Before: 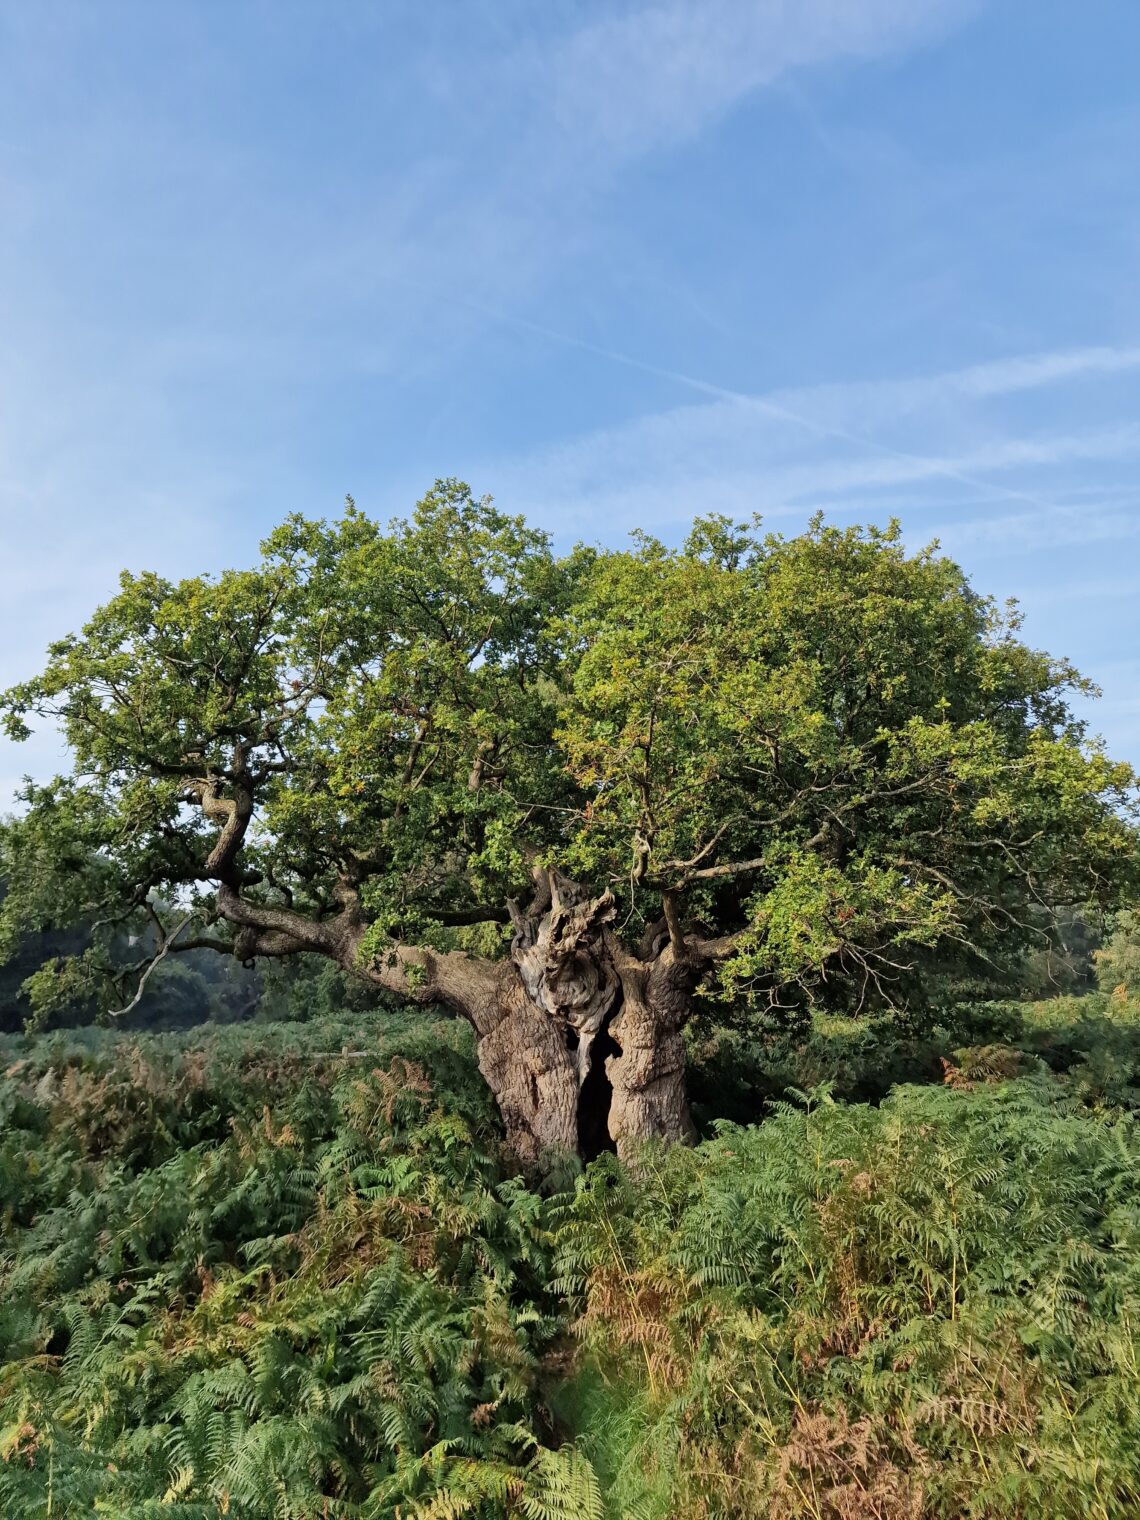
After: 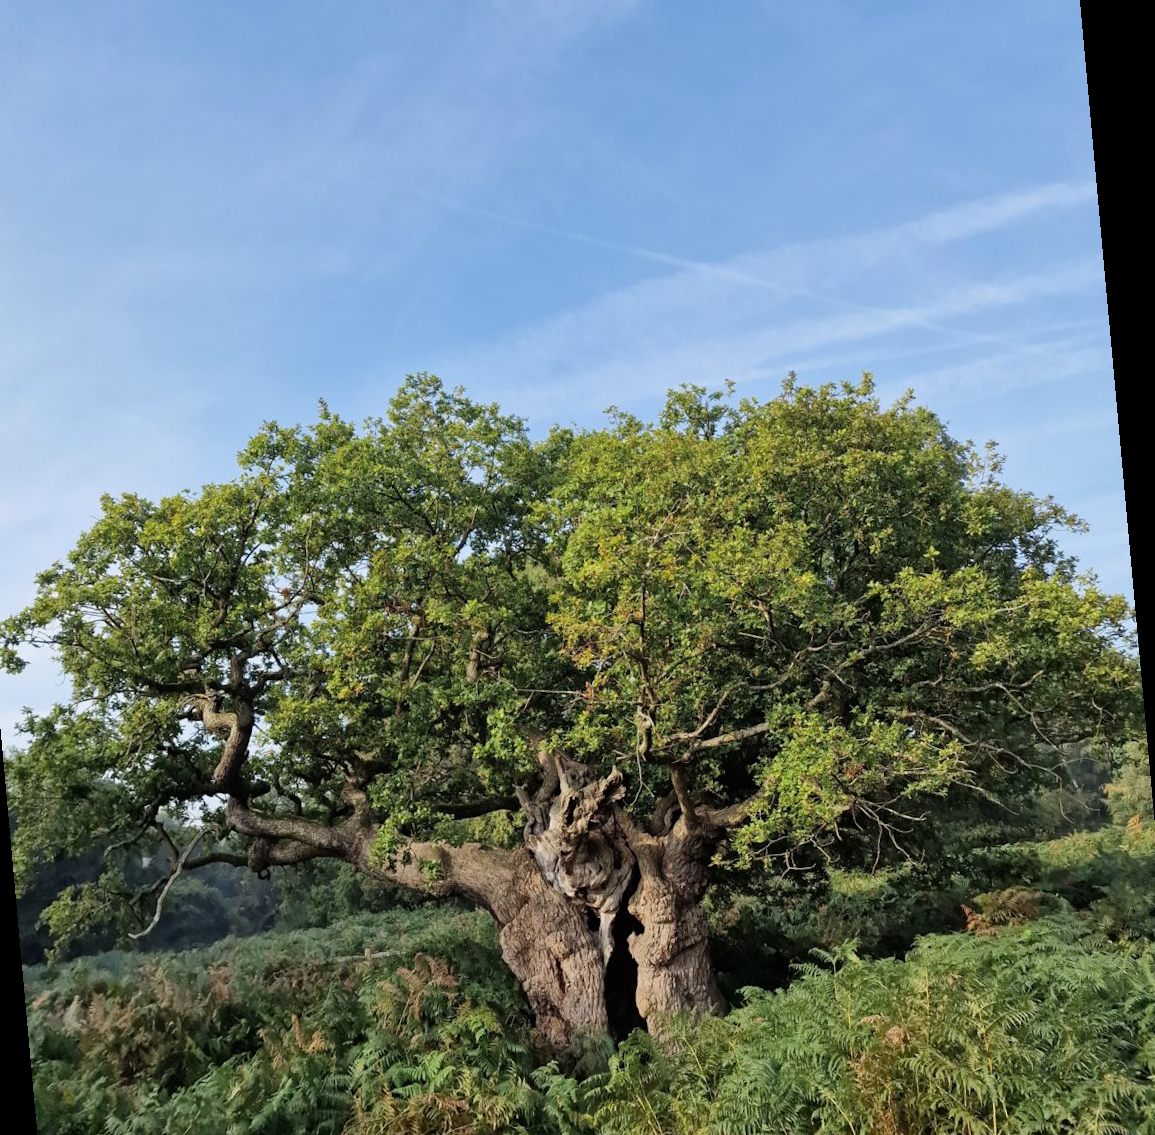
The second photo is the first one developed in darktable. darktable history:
rotate and perspective: rotation -5.2°, automatic cropping off
crop: left 5.596%, top 10.314%, right 3.534%, bottom 19.395%
